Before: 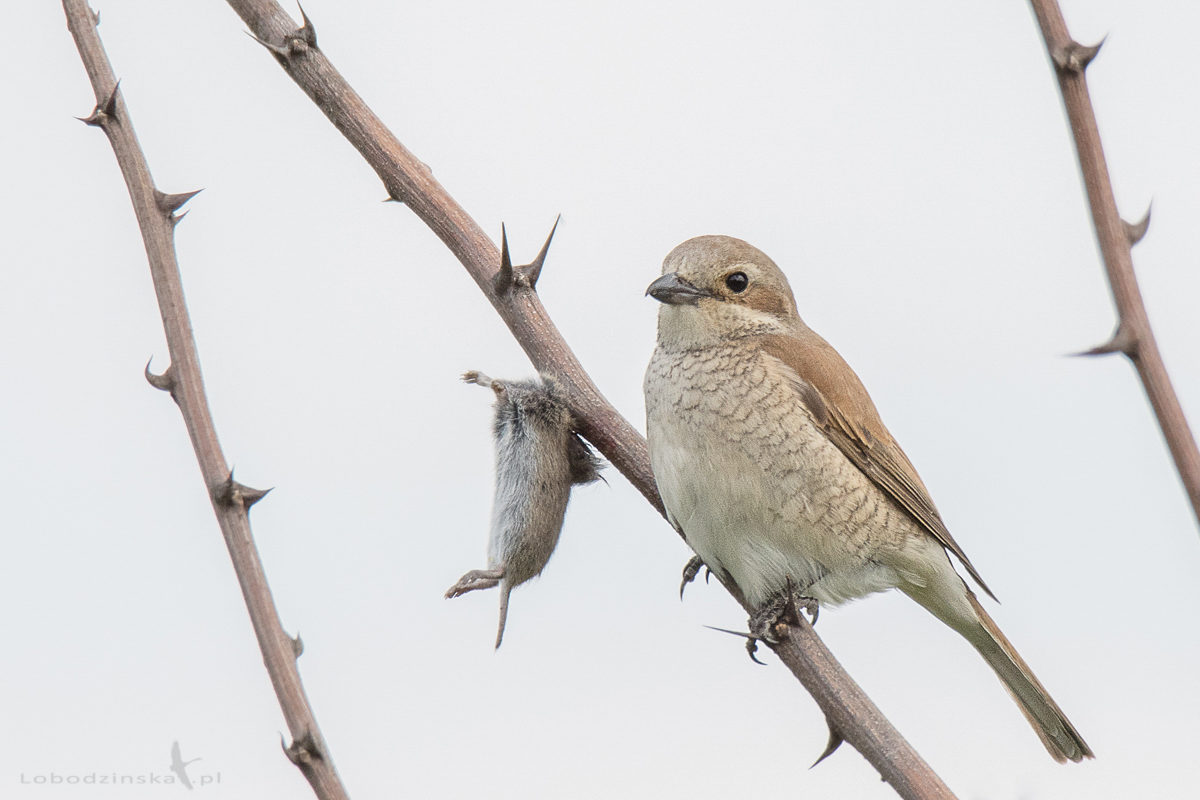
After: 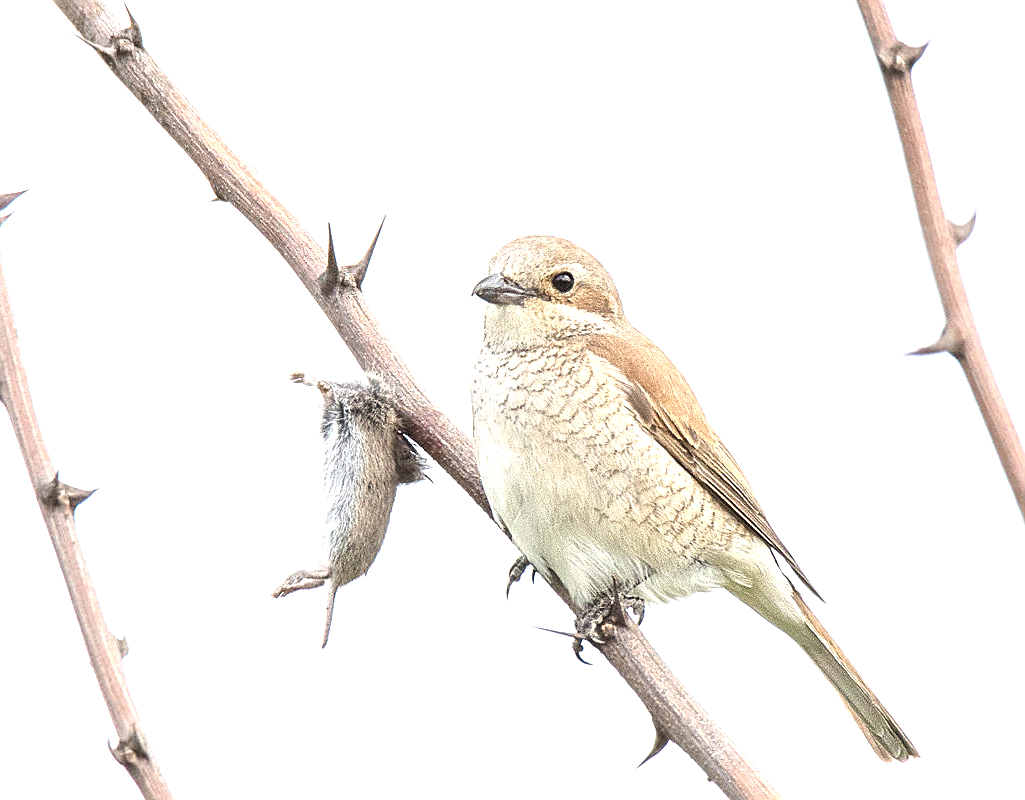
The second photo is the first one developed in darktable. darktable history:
crop and rotate: left 14.558%
sharpen: on, module defaults
exposure: black level correction 0, exposure 1.199 EV, compensate highlight preservation false
